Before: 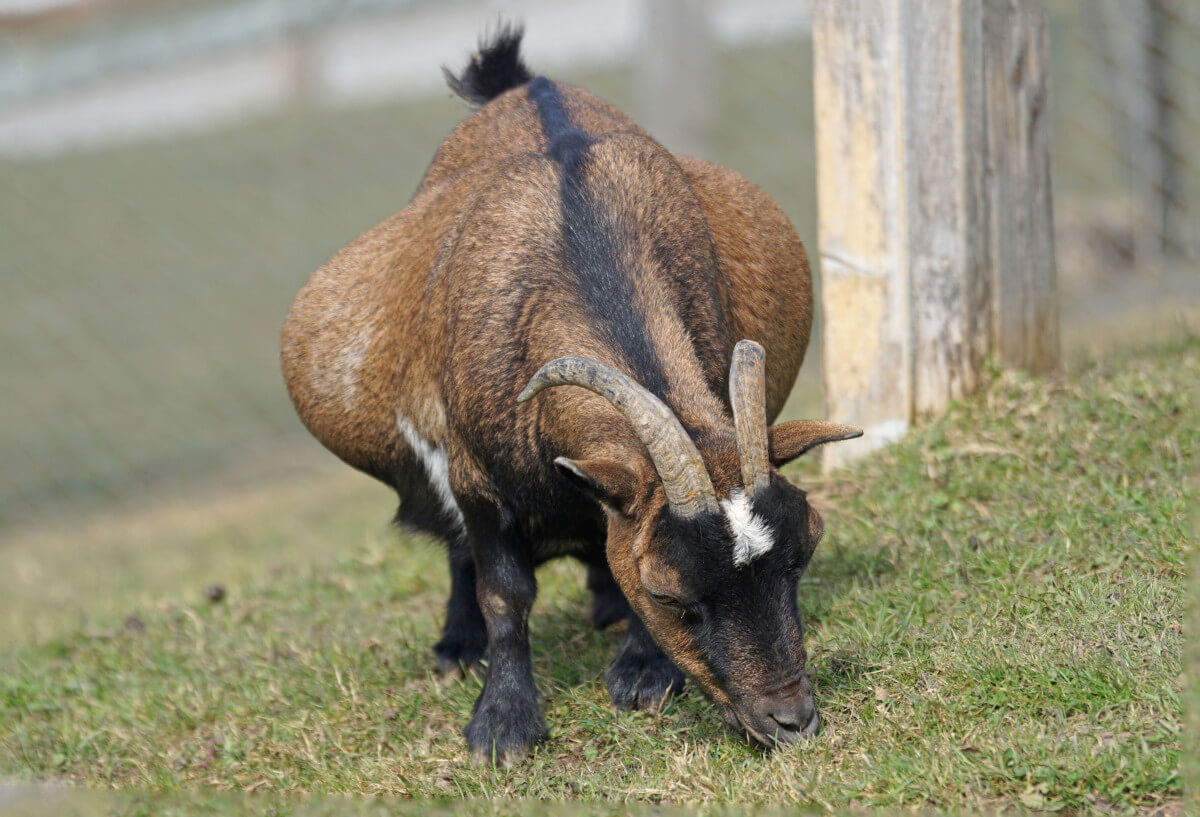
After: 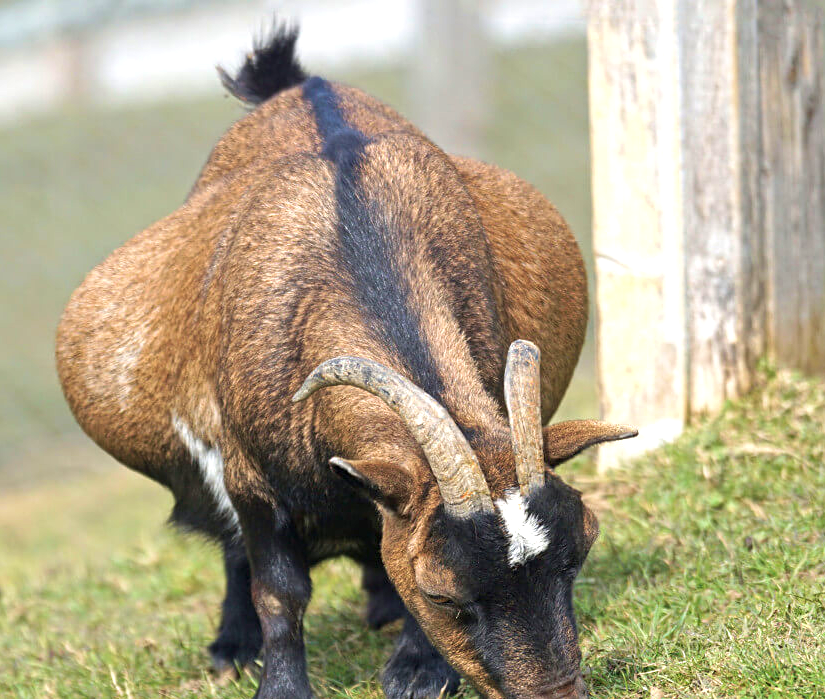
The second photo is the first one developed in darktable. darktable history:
crop: left 18.809%, right 12.431%, bottom 14.36%
sharpen: amount 0.209
velvia: on, module defaults
shadows and highlights: shadows 36.63, highlights -27.28, soften with gaussian
exposure: black level correction 0, exposure 0.692 EV, compensate highlight preservation false
